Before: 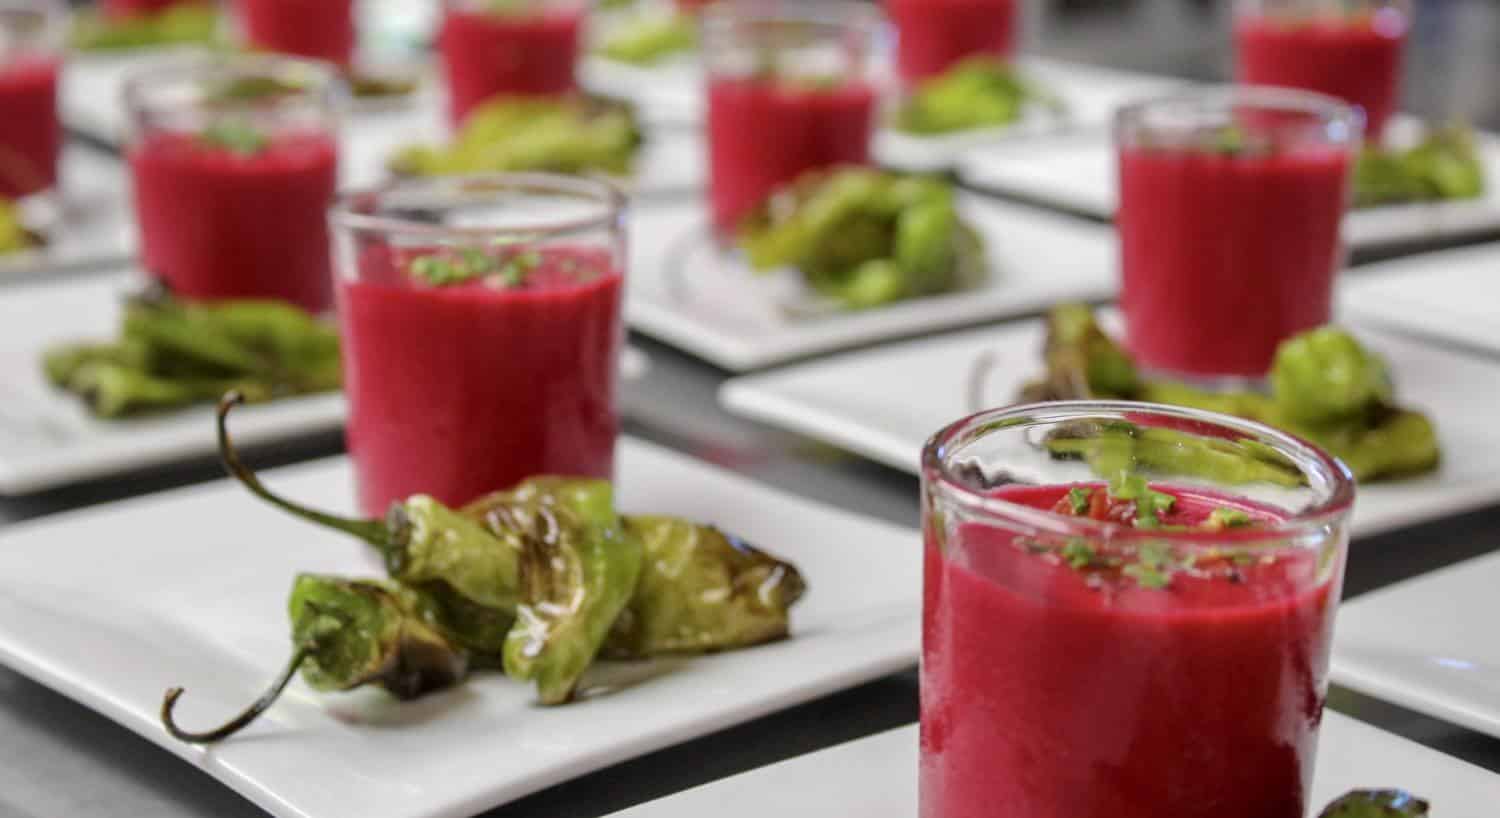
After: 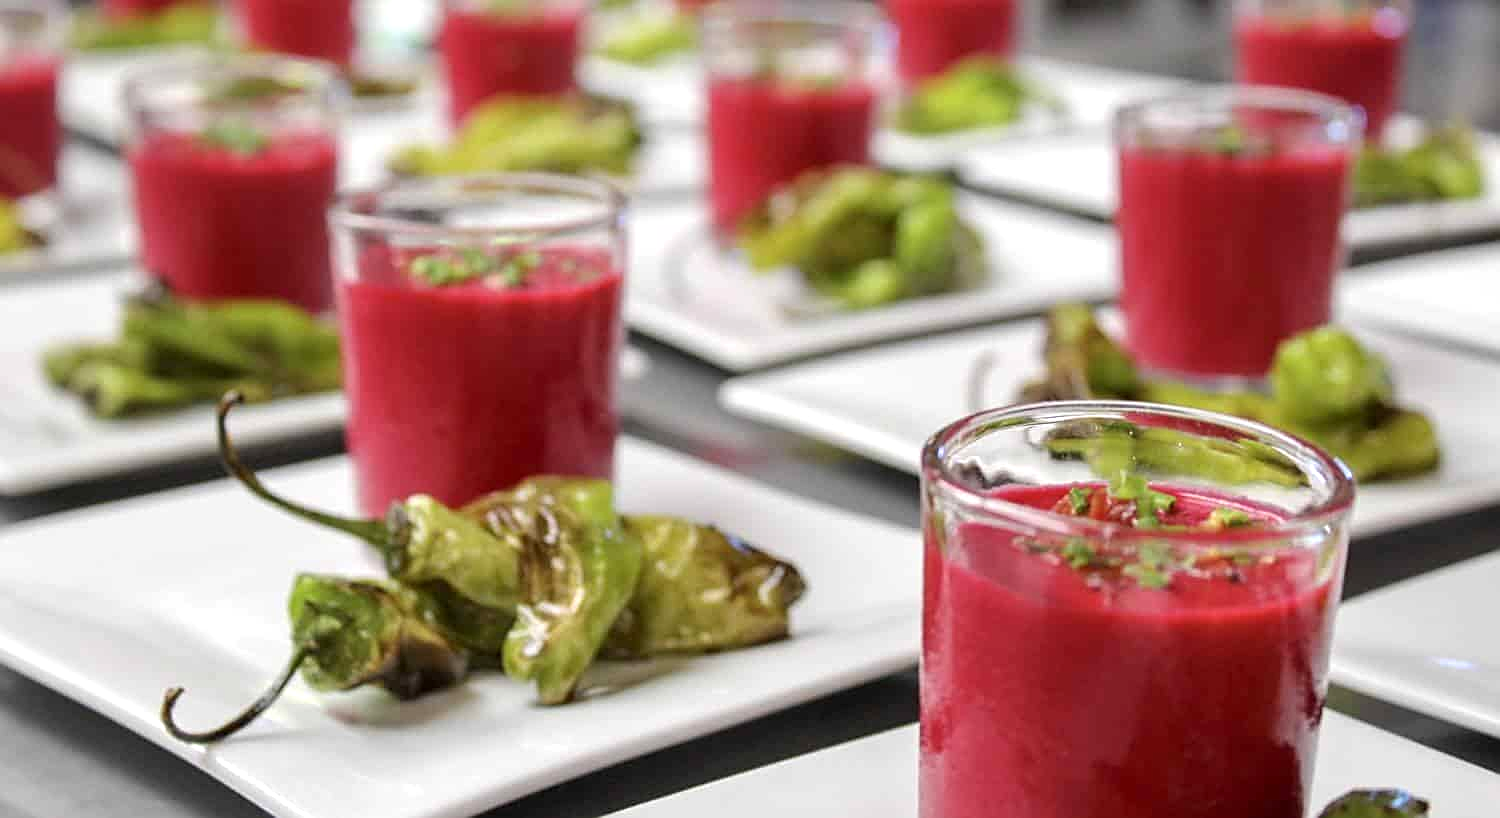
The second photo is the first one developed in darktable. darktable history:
exposure: exposure 0.378 EV, compensate highlight preservation false
sharpen: on, module defaults
